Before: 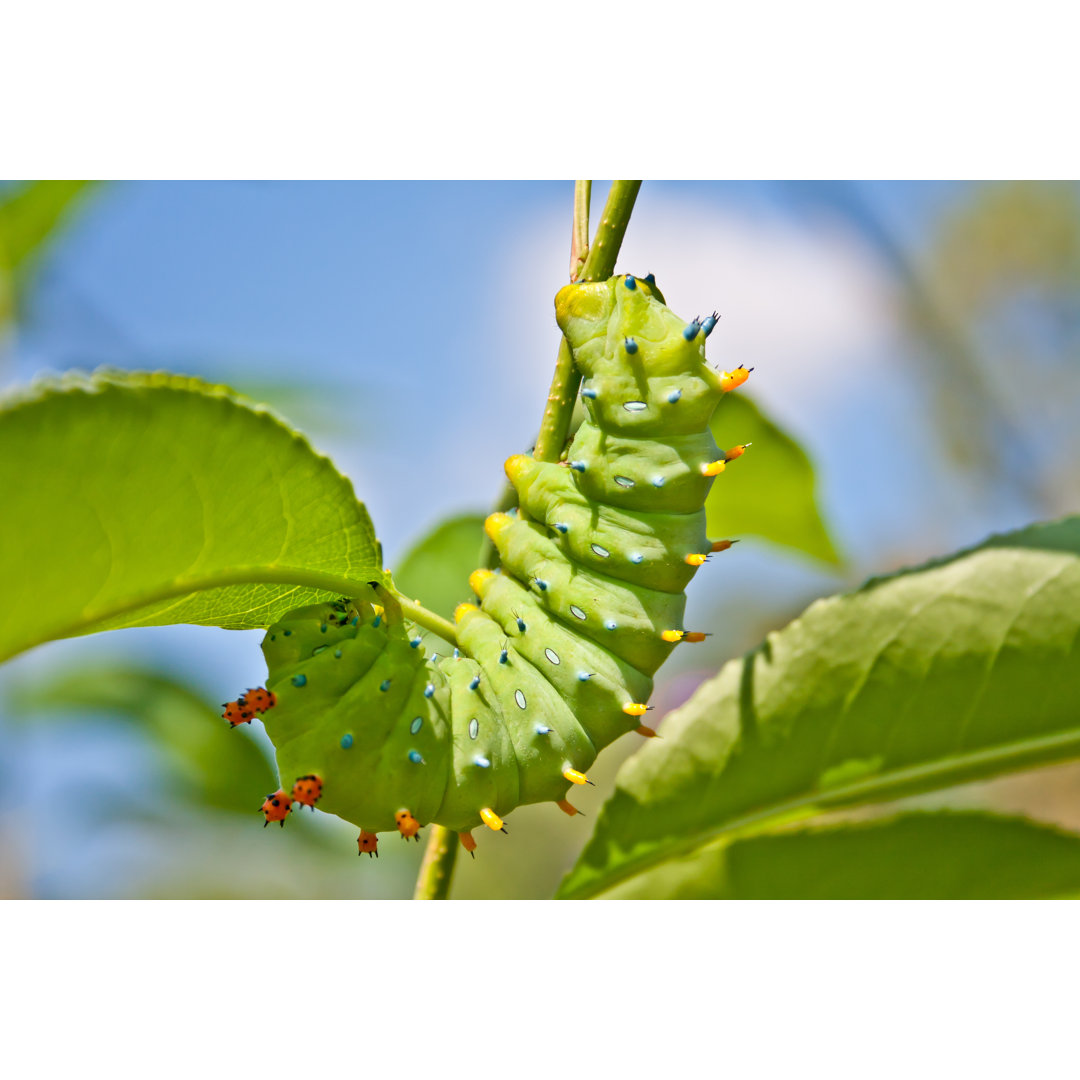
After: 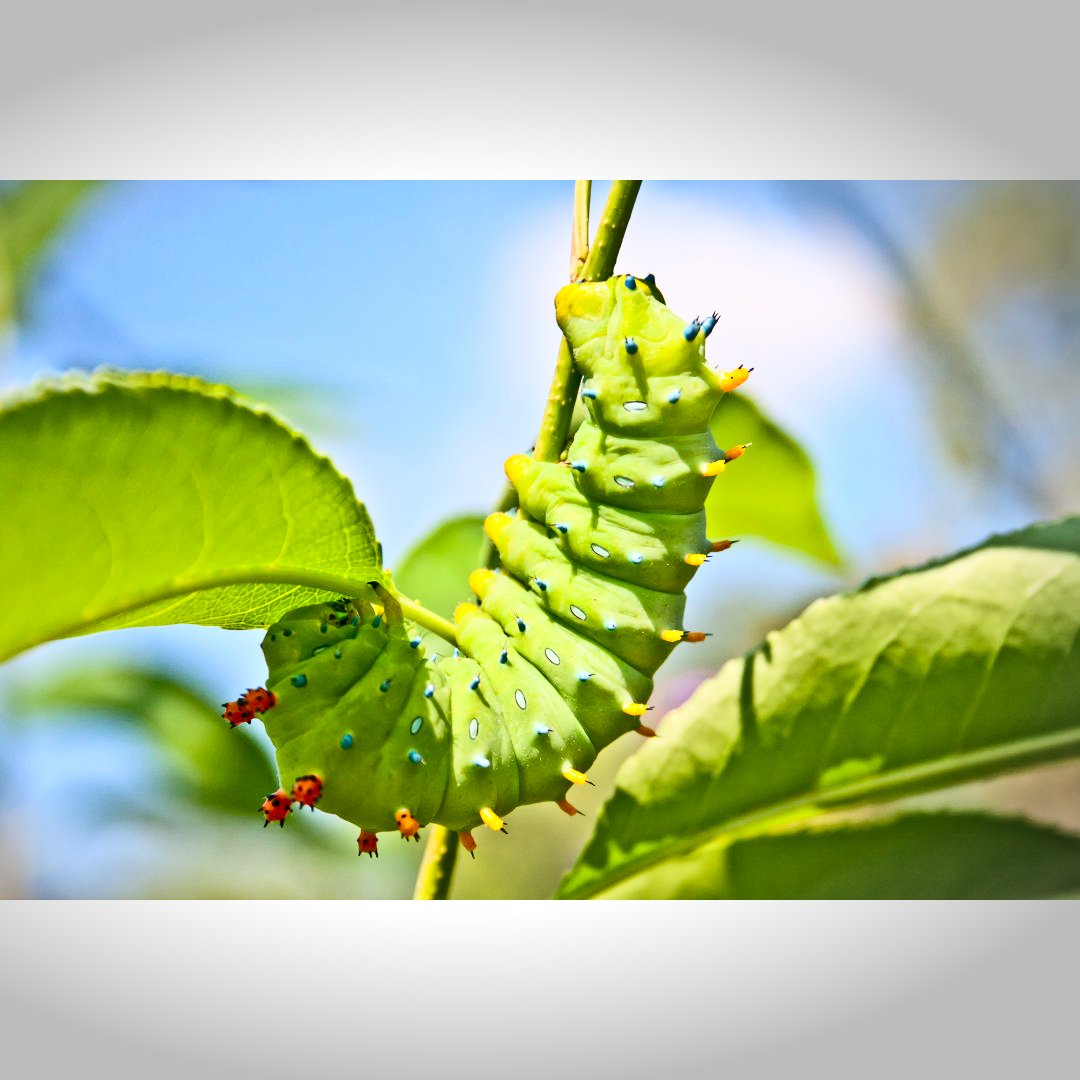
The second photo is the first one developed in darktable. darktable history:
contrast brightness saturation: contrast 0.398, brightness 0.104, saturation 0.208
vignetting: fall-off start 100.31%, center (-0.147, 0.013), width/height ratio 1.326, unbound false
shadows and highlights: shadows 25.73, highlights -24.5
